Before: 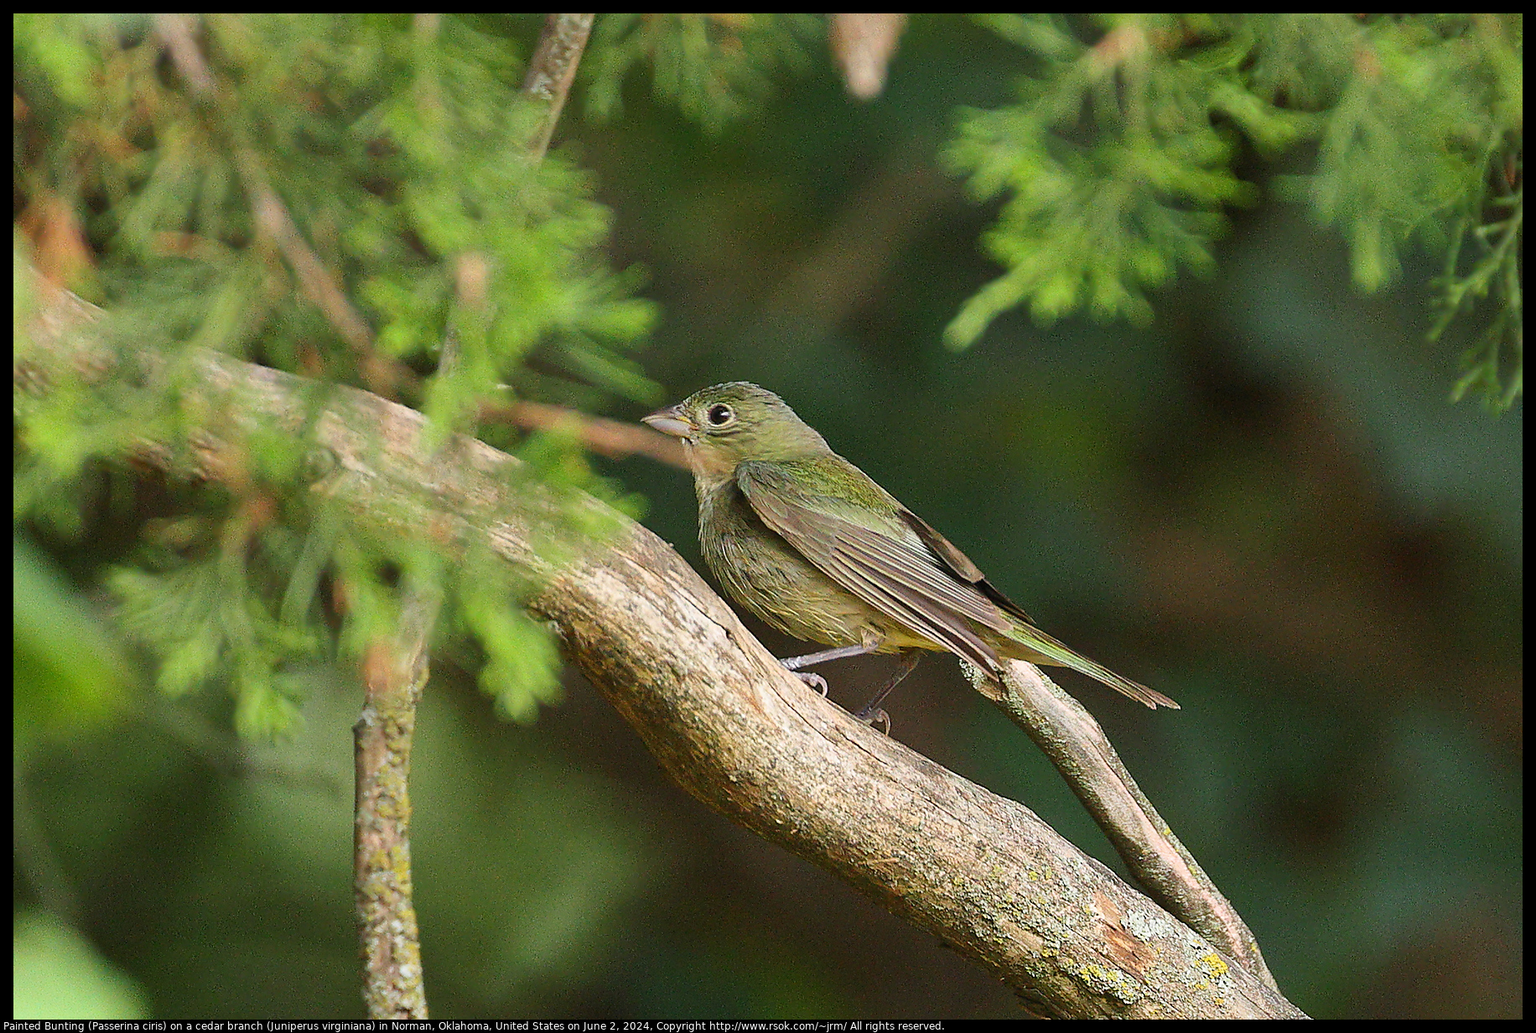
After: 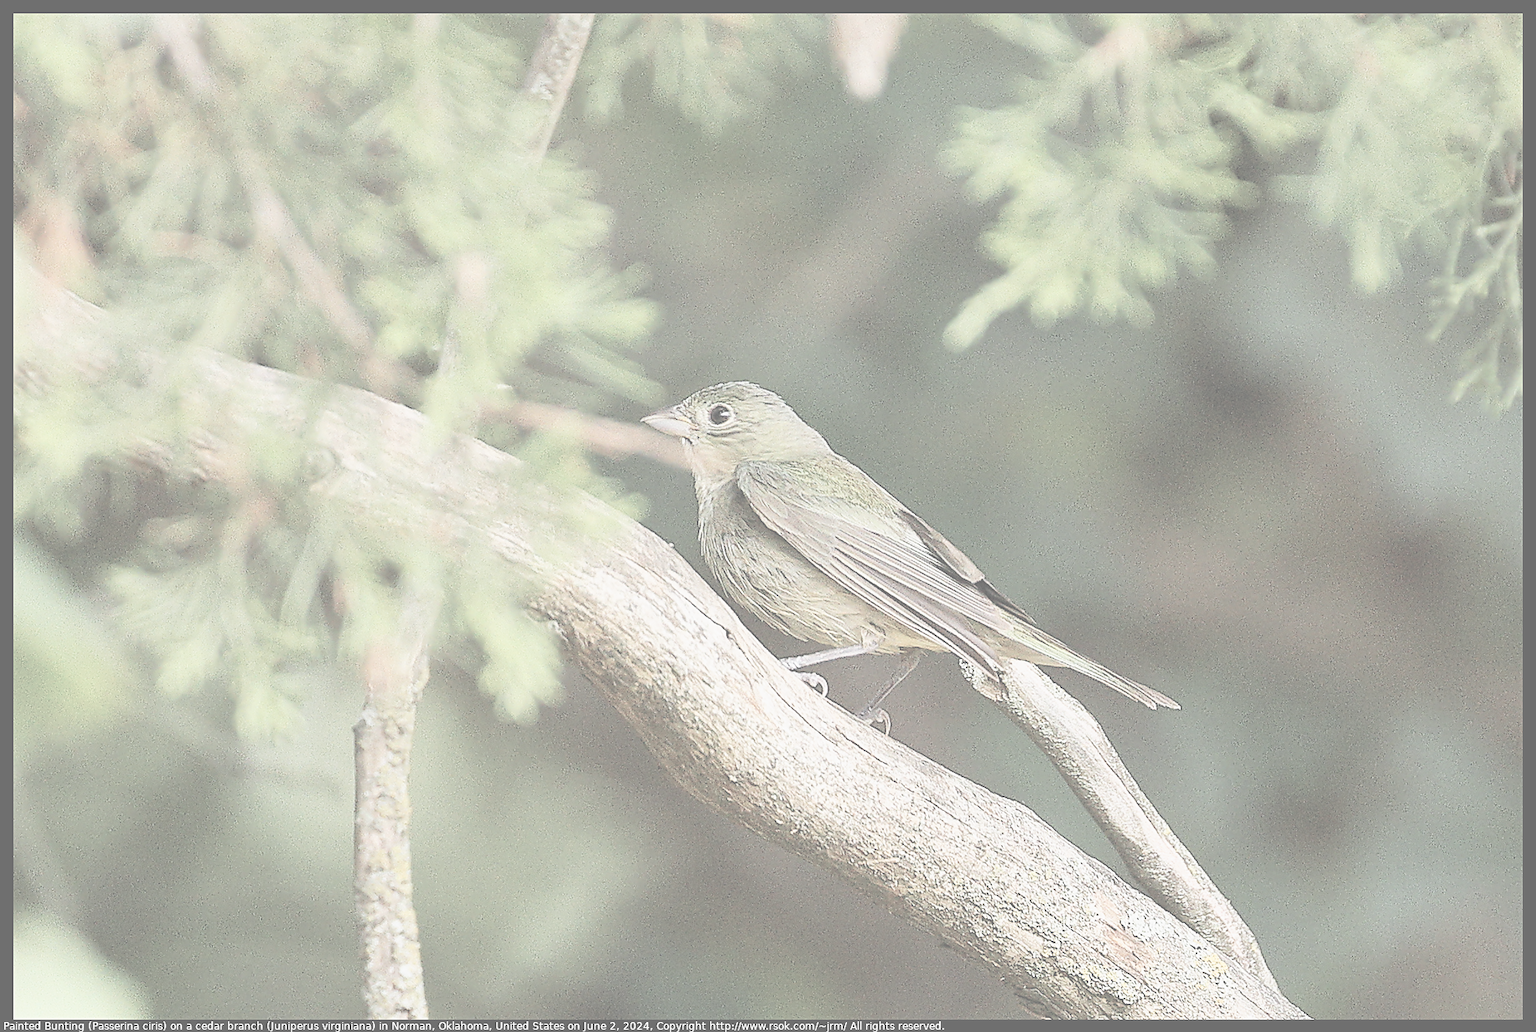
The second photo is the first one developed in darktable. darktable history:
contrast brightness saturation: contrast -0.32, brightness 0.75, saturation -0.78
sharpen: on, module defaults
base curve: curves: ch0 [(0, 0) (0.472, 0.508) (1, 1)]
tone curve: curves: ch0 [(0, 0) (0.003, 0.023) (0.011, 0.024) (0.025, 0.028) (0.044, 0.035) (0.069, 0.043) (0.1, 0.052) (0.136, 0.063) (0.177, 0.094) (0.224, 0.145) (0.277, 0.209) (0.335, 0.281) (0.399, 0.364) (0.468, 0.453) (0.543, 0.553) (0.623, 0.66) (0.709, 0.767) (0.801, 0.88) (0.898, 0.968) (1, 1)], preserve colors none
